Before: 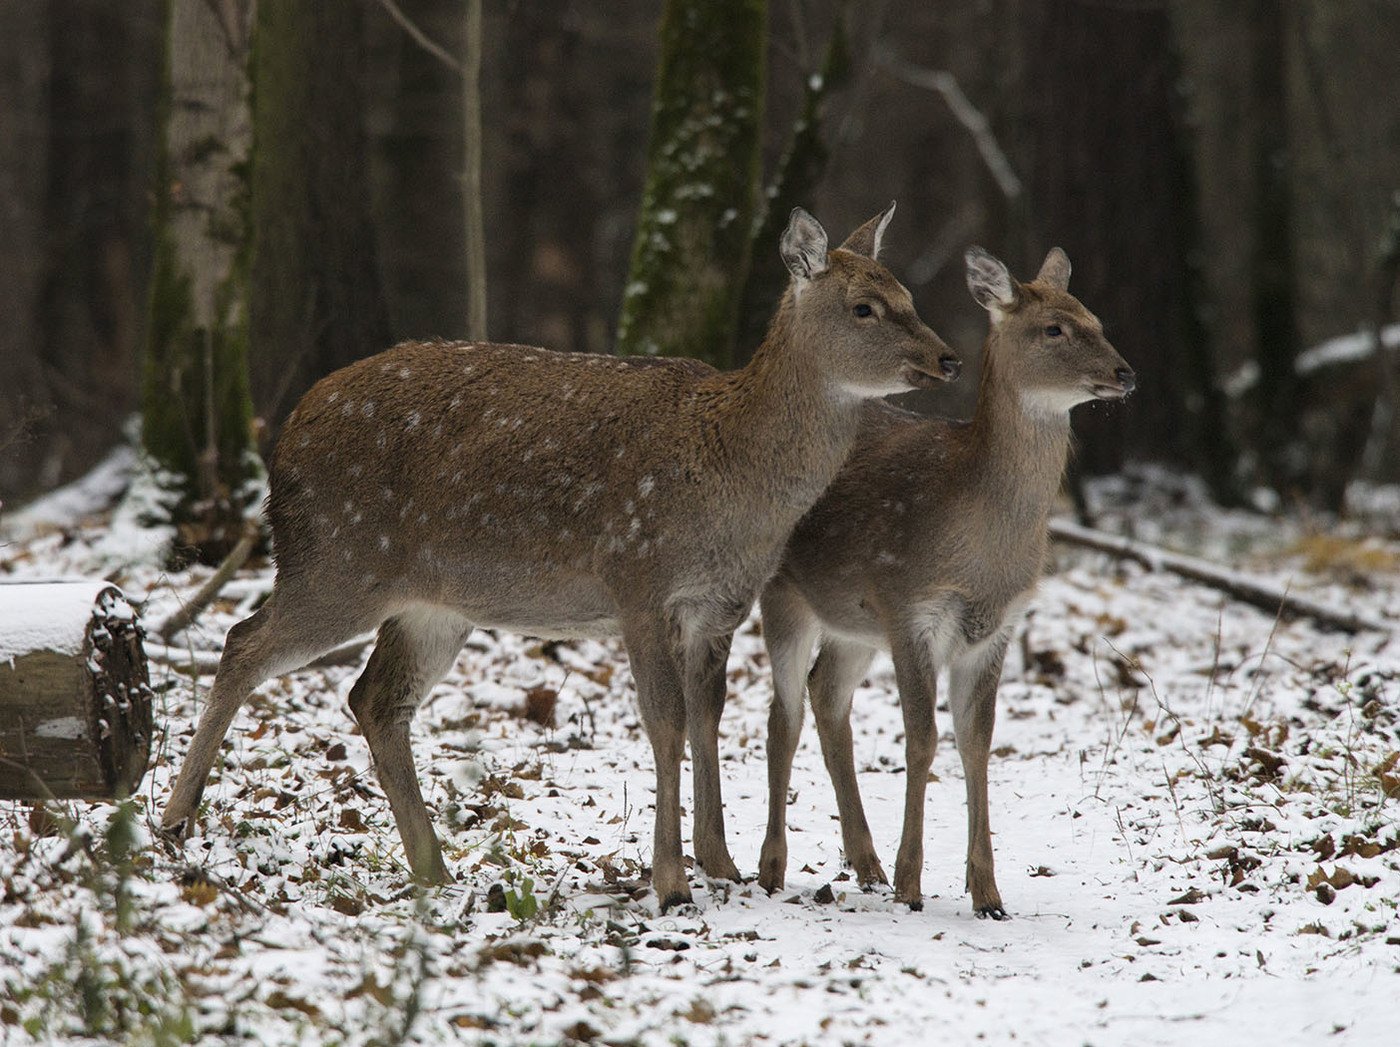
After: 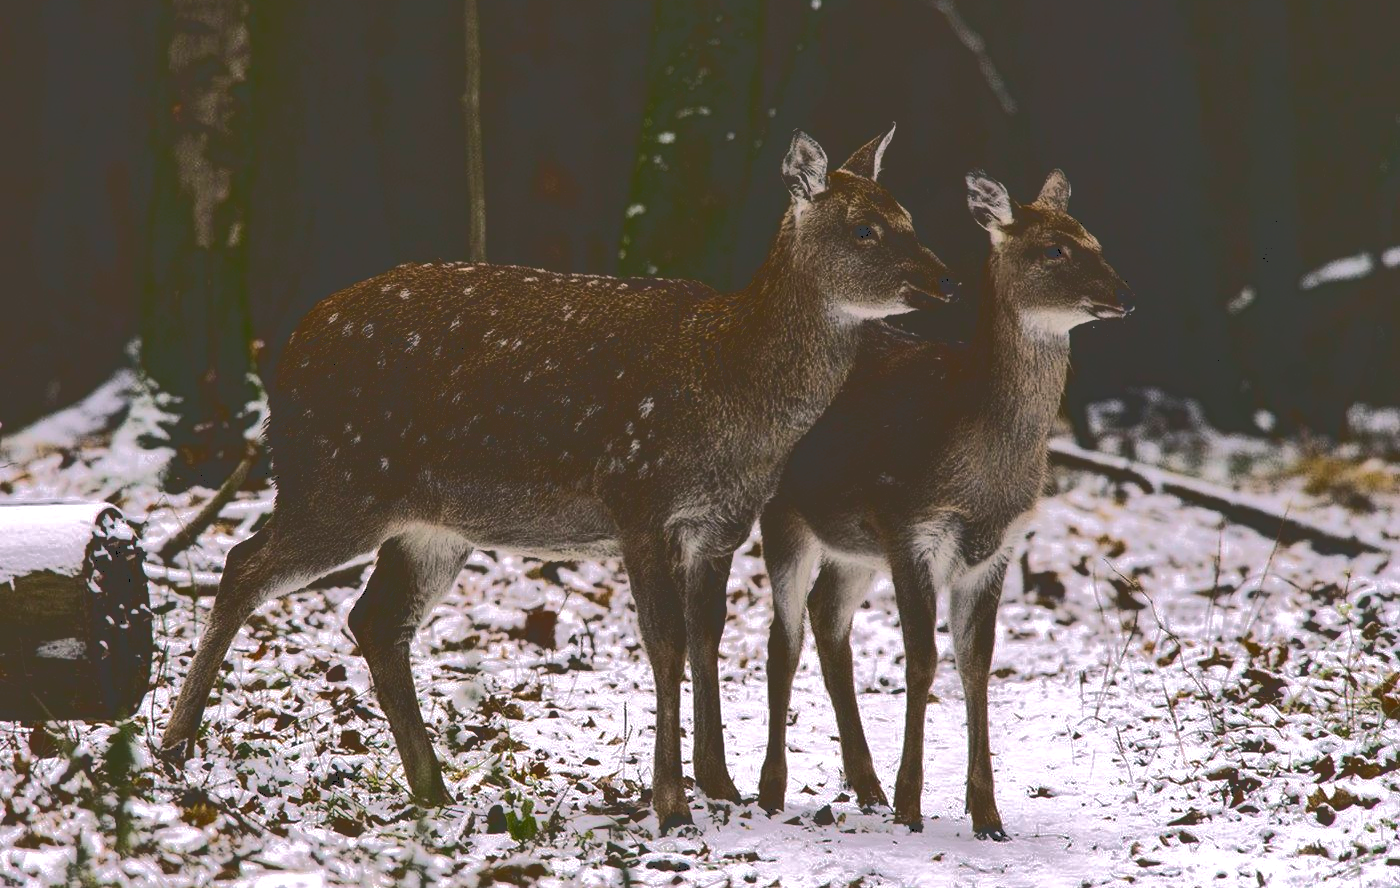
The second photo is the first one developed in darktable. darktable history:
exposure: black level correction 0.002, exposure 0.148 EV, compensate highlight preservation false
crop: top 7.567%, bottom 7.616%
local contrast: highlights 100%, shadows 98%, detail 119%, midtone range 0.2
color balance rgb: highlights gain › chroma 1.451%, highlights gain › hue 308.23°, perceptual saturation grading › global saturation 24.993%, perceptual brilliance grading › highlights 3.264%, perceptual brilliance grading › mid-tones -18.826%, perceptual brilliance grading › shadows -40.651%, global vibrance 9.935%
shadows and highlights: on, module defaults
velvia: strength 17.39%
tone equalizer: -8 EV 0.053 EV, edges refinement/feathering 500, mask exposure compensation -1.57 EV, preserve details no
tone curve: curves: ch0 [(0, 0) (0.003, 0.185) (0.011, 0.185) (0.025, 0.187) (0.044, 0.185) (0.069, 0.185) (0.1, 0.18) (0.136, 0.18) (0.177, 0.179) (0.224, 0.202) (0.277, 0.252) (0.335, 0.343) (0.399, 0.452) (0.468, 0.553) (0.543, 0.643) (0.623, 0.717) (0.709, 0.778) (0.801, 0.82) (0.898, 0.856) (1, 1)], color space Lab, independent channels, preserve colors none
